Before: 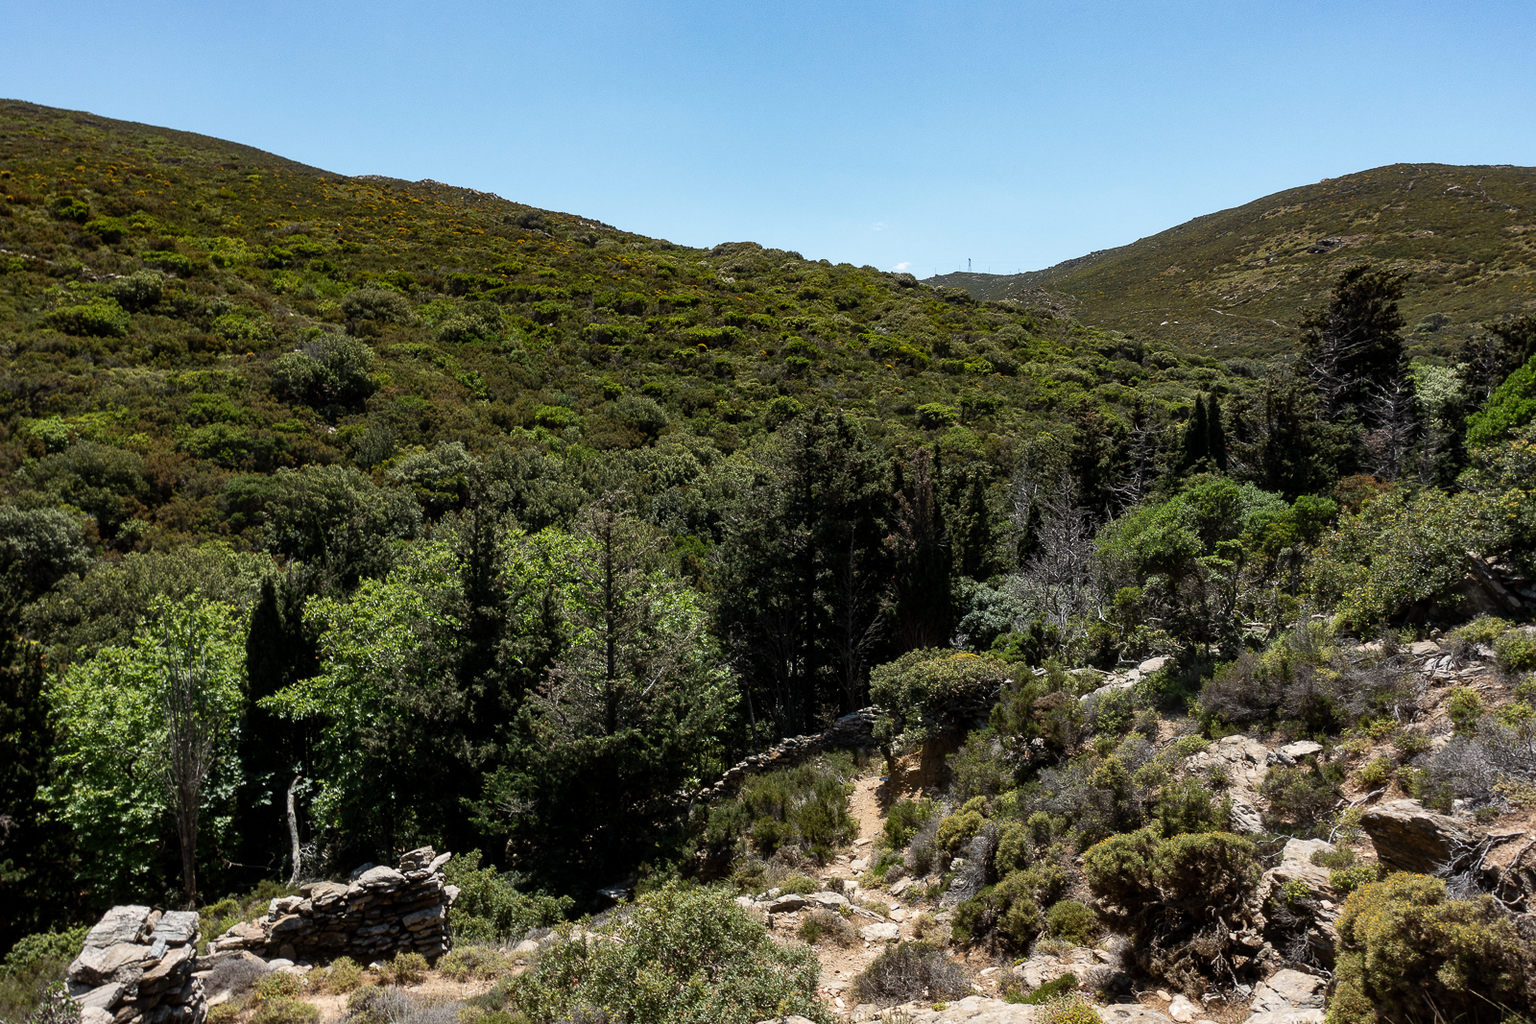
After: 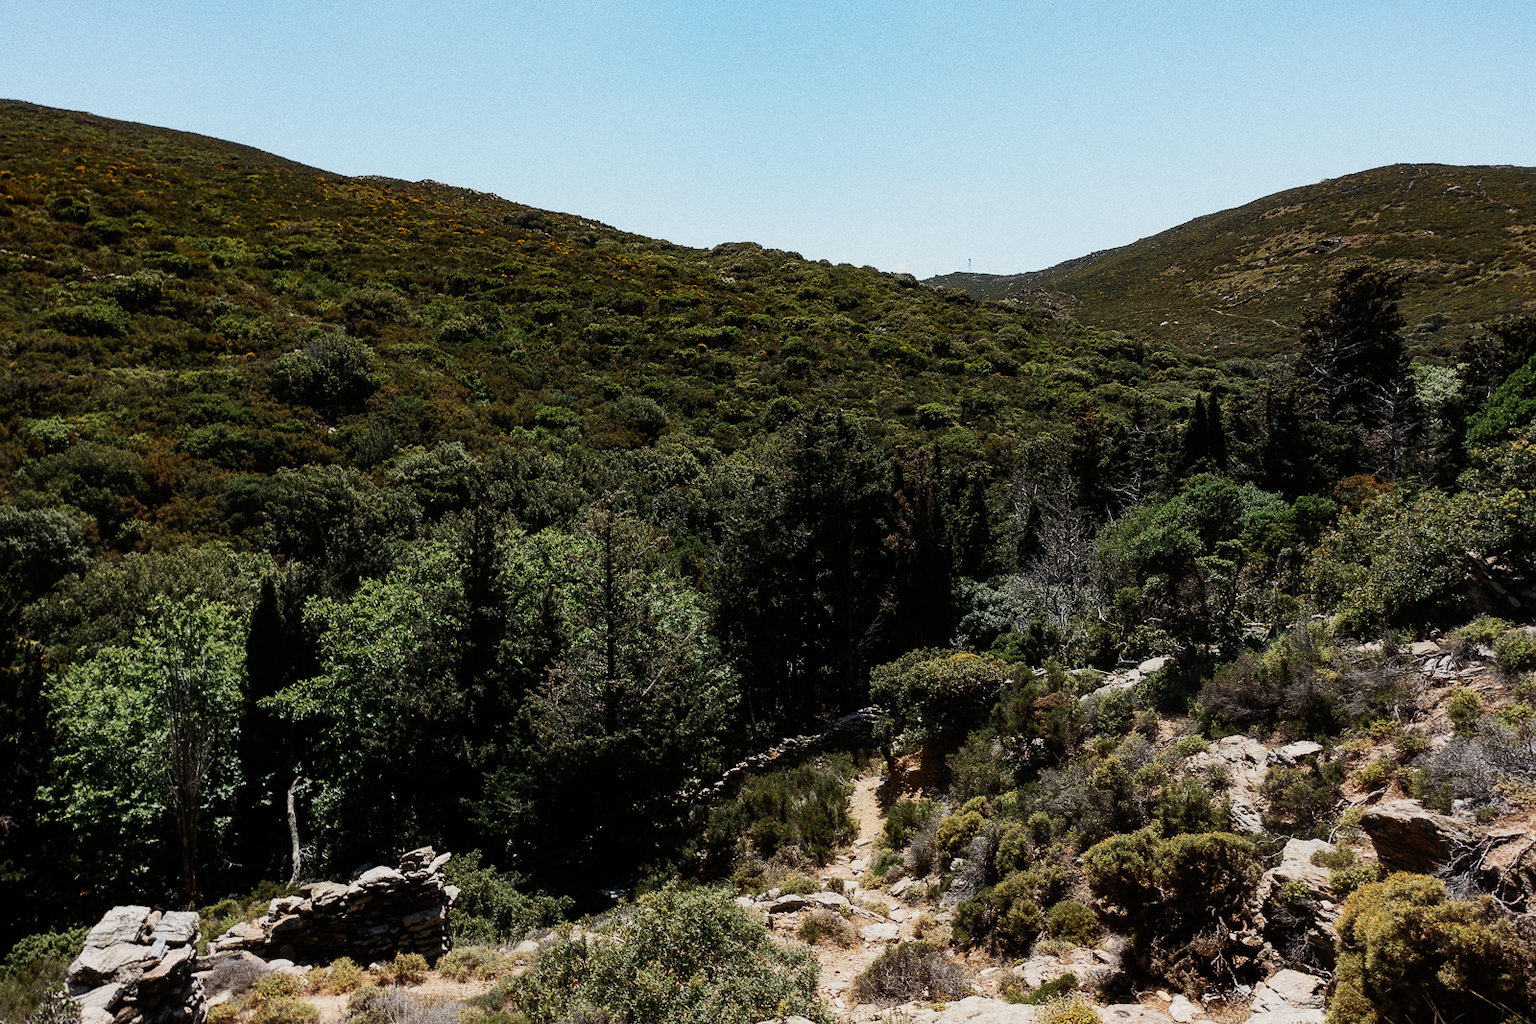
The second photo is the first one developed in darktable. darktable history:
contrast equalizer "negative clarity": octaves 7, y [[0.6 ×6], [0.55 ×6], [0 ×6], [0 ×6], [0 ×6]], mix -0.3
color balance rgb "creative | pacific film": shadows lift › chroma 2%, shadows lift › hue 219.6°, power › hue 313.2°, highlights gain › chroma 3%, highlights gain › hue 75.6°, global offset › luminance 0.5%, perceptual saturation grading › global saturation 15.33%, perceptual saturation grading › highlights -19.33%, perceptual saturation grading › shadows 20%, global vibrance 20%
color equalizer "creative | pacific": saturation › orange 1.03, saturation › yellow 0.883, saturation › green 0.883, saturation › blue 1.08, saturation › magenta 1.05, hue › orange -4.88, hue › green 8.78, brightness › red 1.06, brightness › orange 1.08, brightness › yellow 0.916, brightness › green 0.916, brightness › cyan 1.04, brightness › blue 1.12, brightness › magenta 1.07 | blend: blend mode normal, opacity 100%; mask: uniform (no mask)
grain "film": coarseness 0.09 ISO
rgb primaries "creative | pacific": red hue -0.042, red purity 1.1, green hue 0.047, green purity 1.12, blue hue -0.089, blue purity 0.937
sigmoid: contrast 1.7, skew 0.1, preserve hue 0%, red attenuation 0.1, red rotation 0.035, green attenuation 0.1, green rotation -0.017, blue attenuation 0.15, blue rotation -0.052, base primaries Rec2020
